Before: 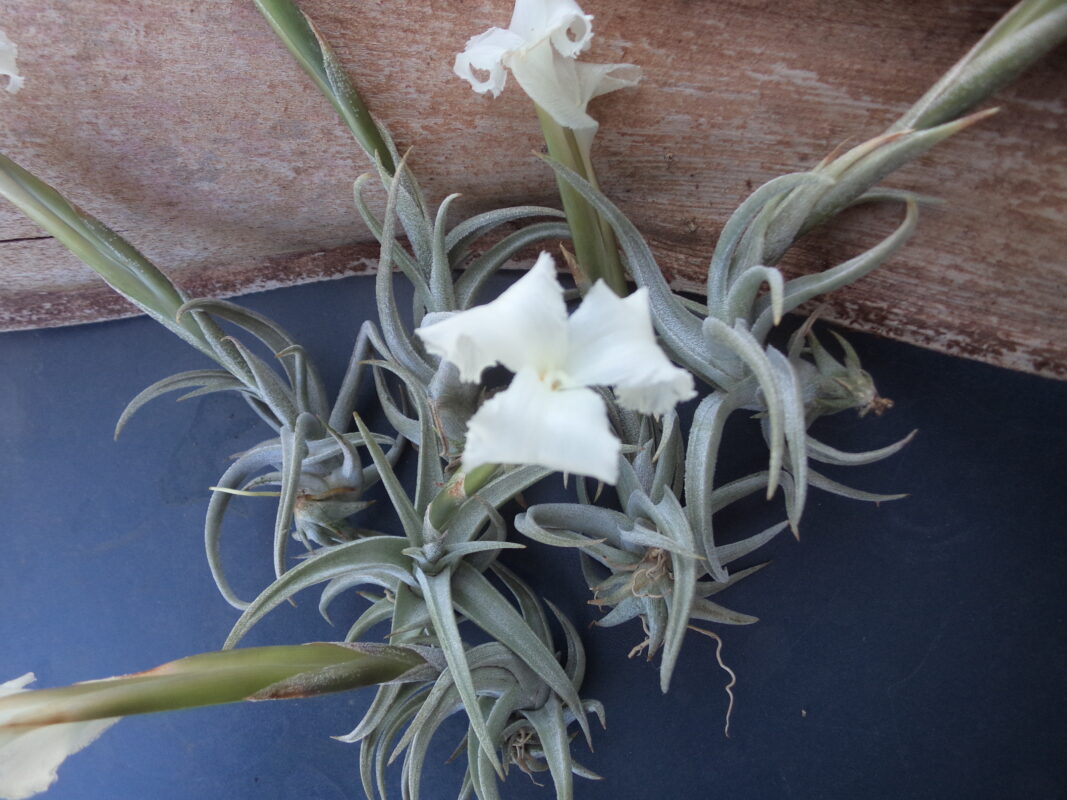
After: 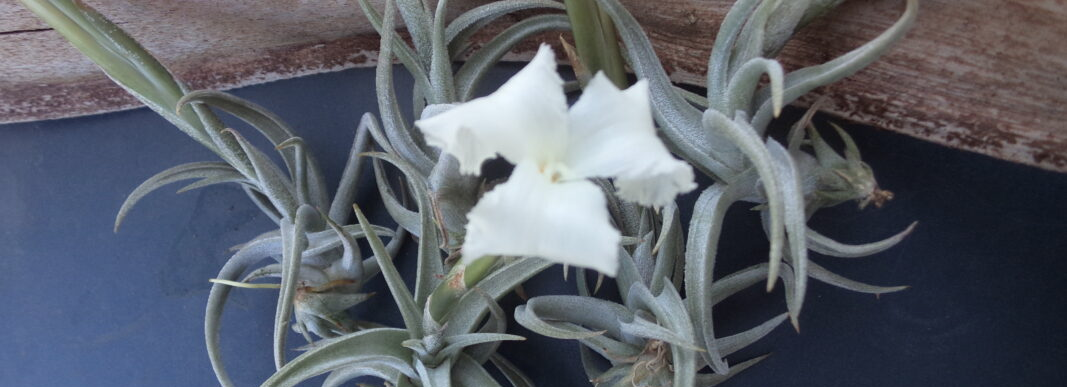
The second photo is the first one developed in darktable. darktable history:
crop and rotate: top 26.056%, bottom 25.543%
contrast brightness saturation: saturation -0.05
